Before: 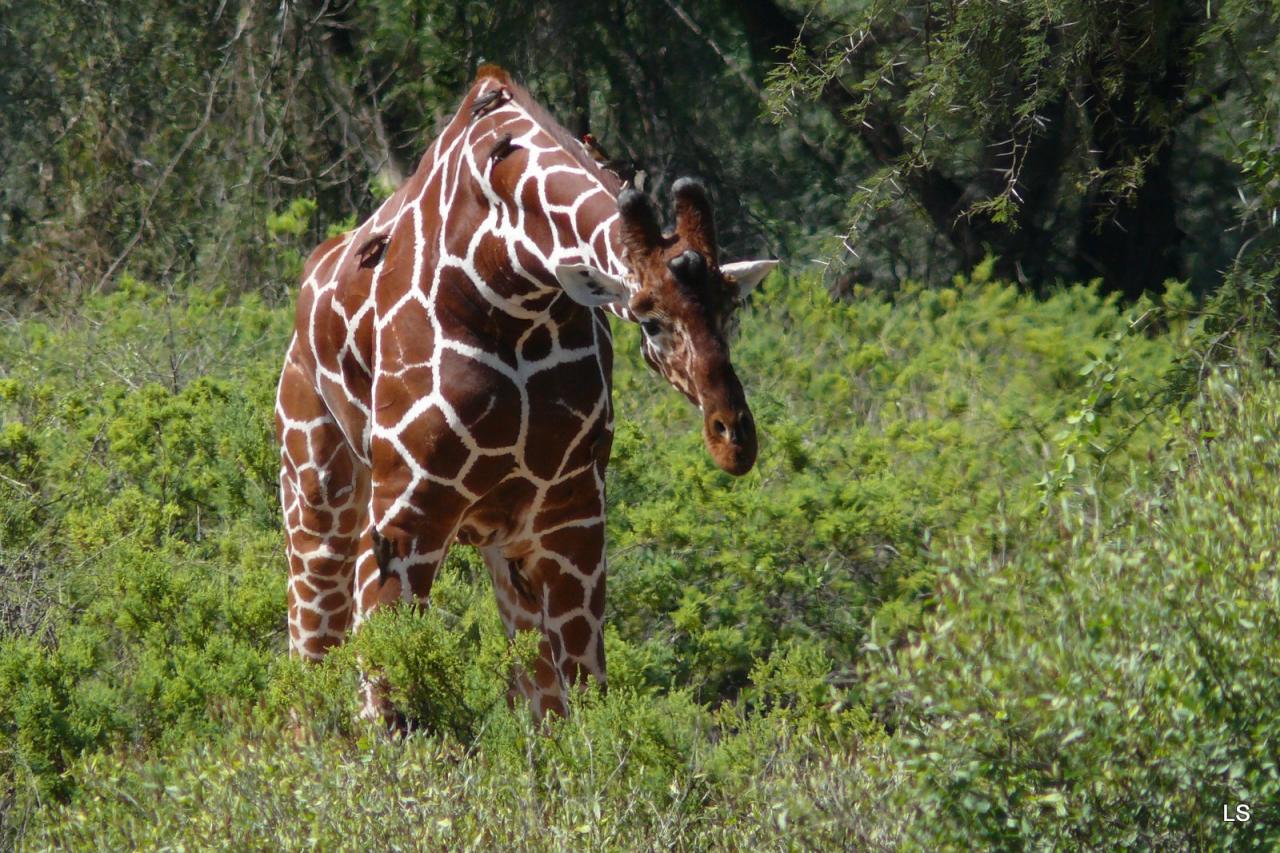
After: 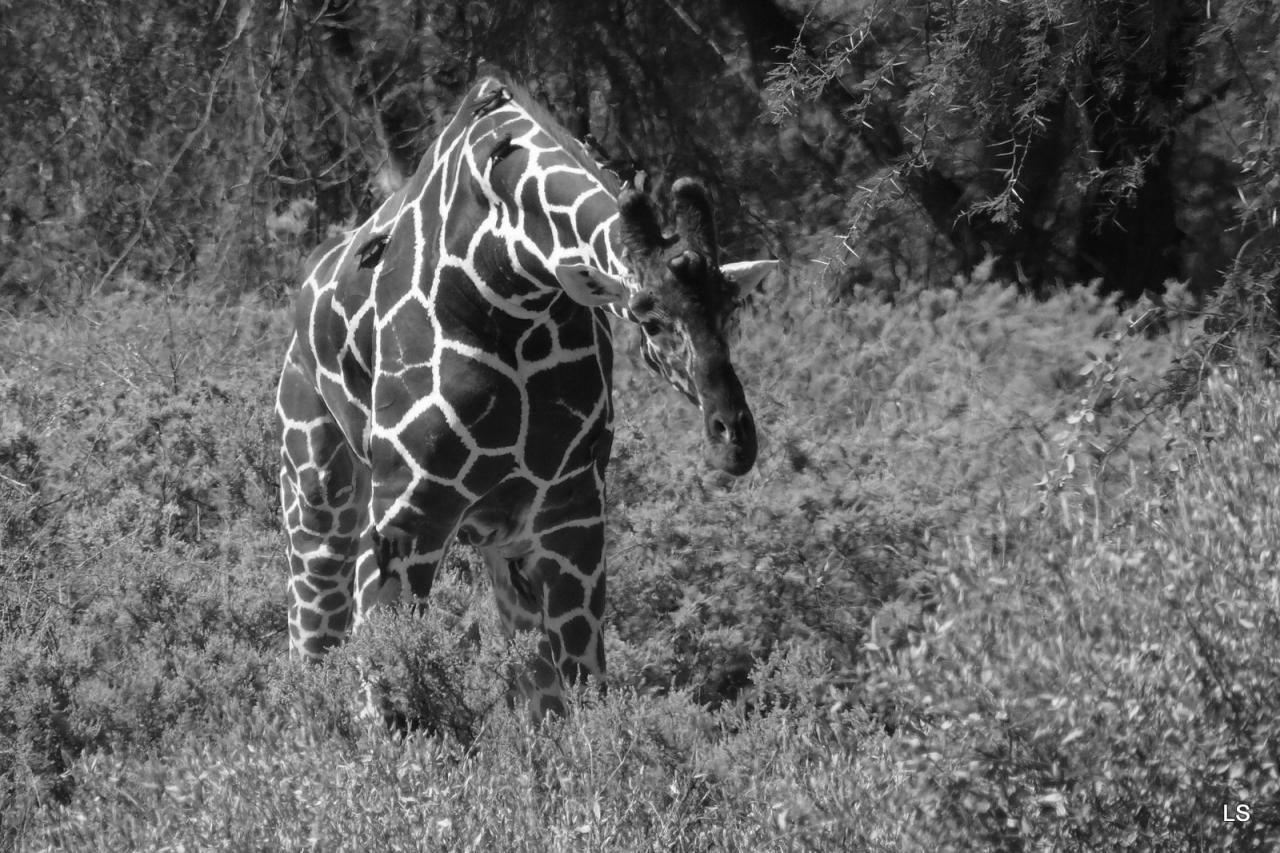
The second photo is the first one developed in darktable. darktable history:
monochrome: on, module defaults
color zones: curves: ch0 [(0.068, 0.464) (0.25, 0.5) (0.48, 0.508) (0.75, 0.536) (0.886, 0.476) (0.967, 0.456)]; ch1 [(0.066, 0.456) (0.25, 0.5) (0.616, 0.508) (0.746, 0.56) (0.934, 0.444)]
